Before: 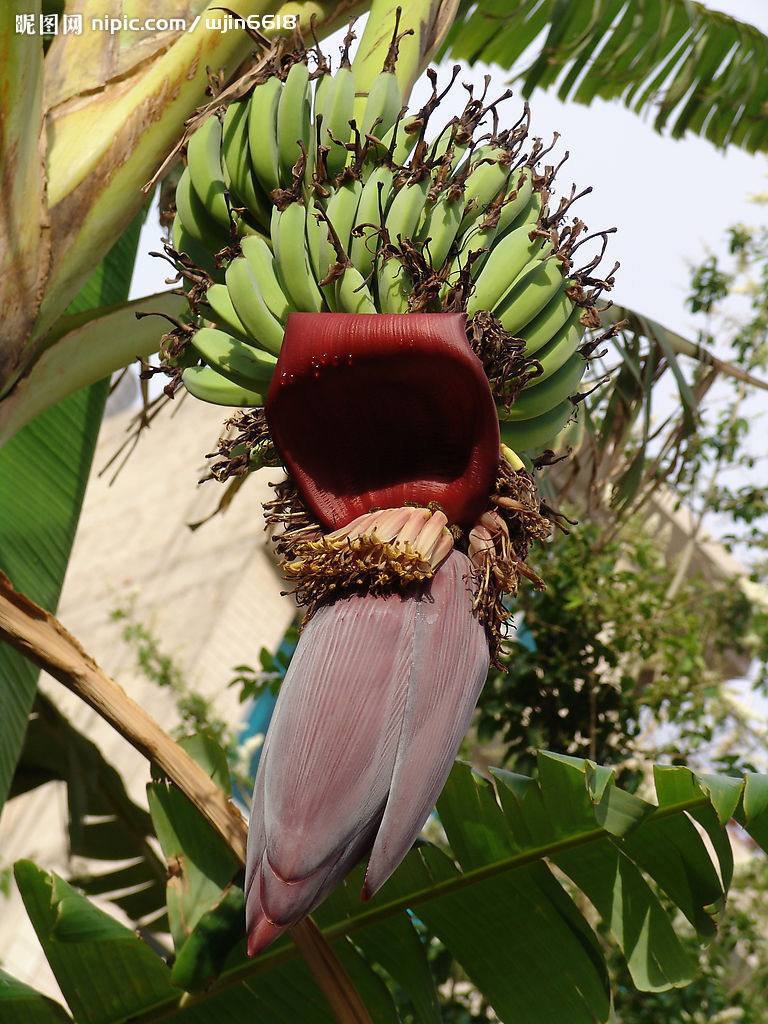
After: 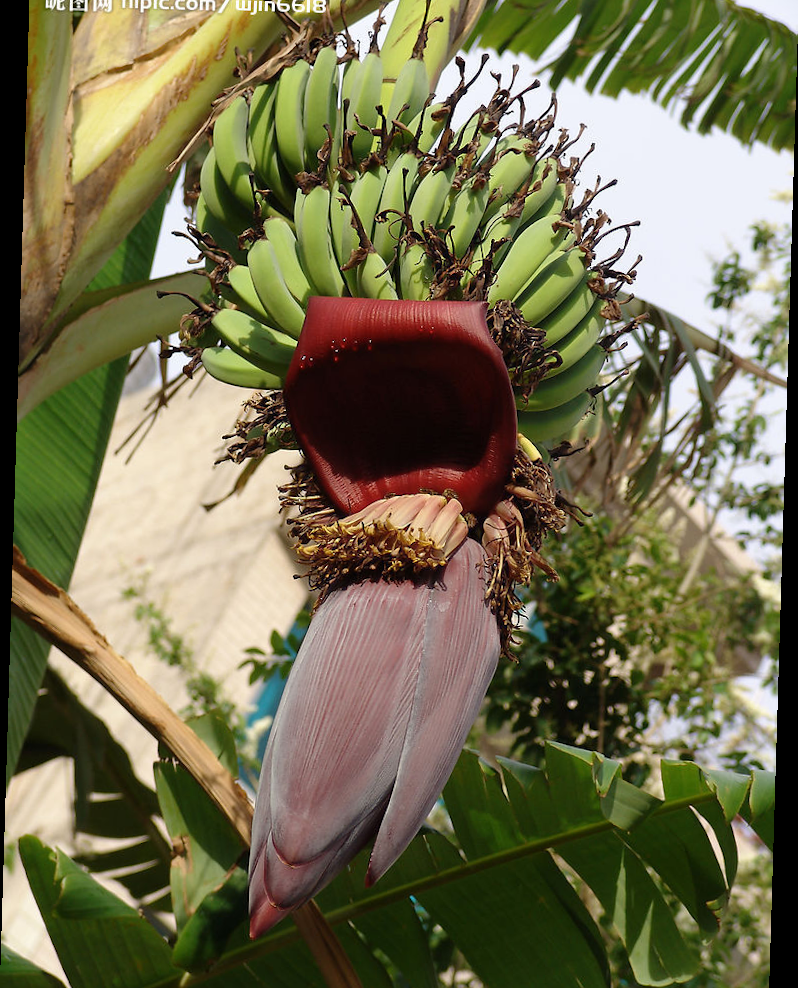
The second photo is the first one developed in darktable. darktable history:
crop and rotate: top 2.479%, bottom 3.018%
rotate and perspective: rotation 1.72°, automatic cropping off
